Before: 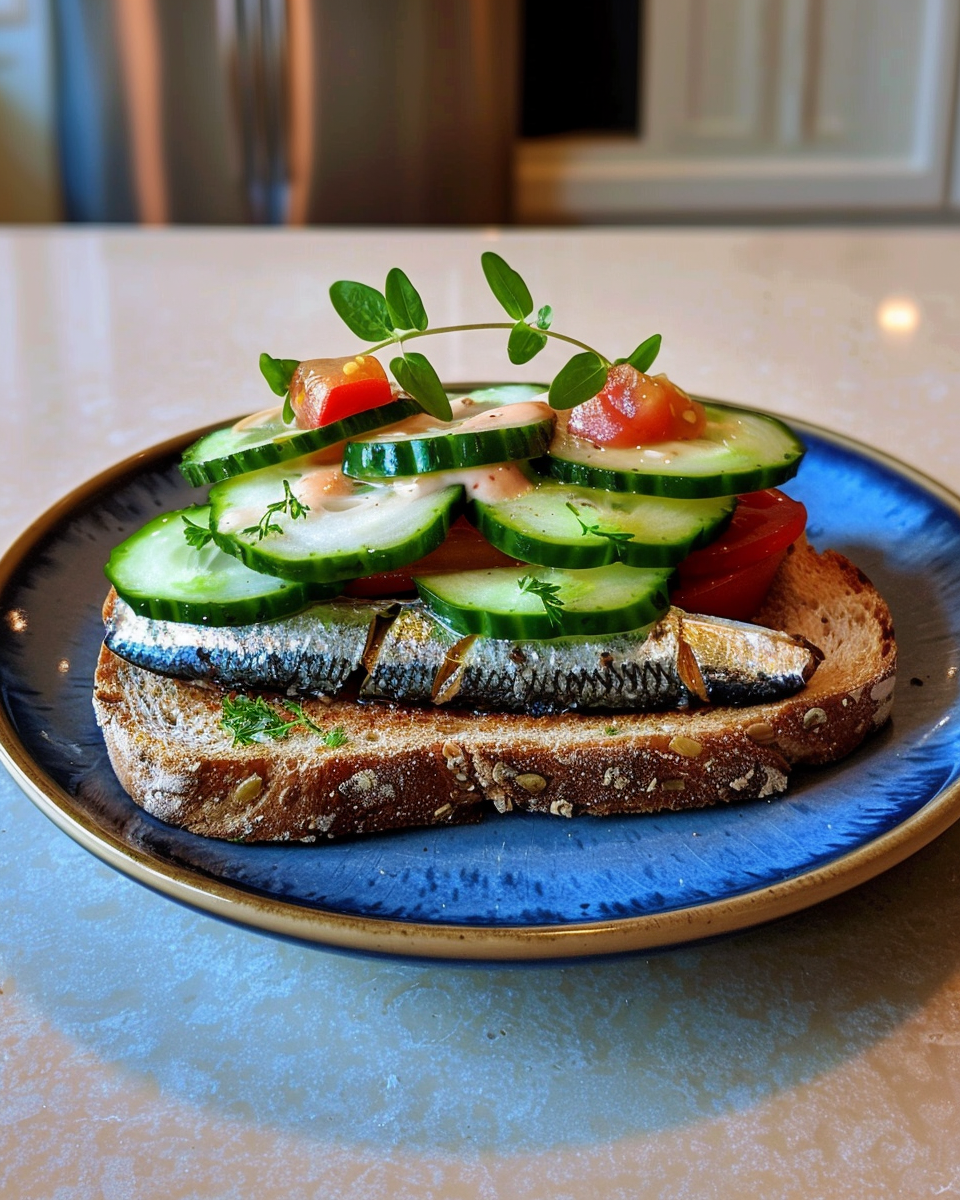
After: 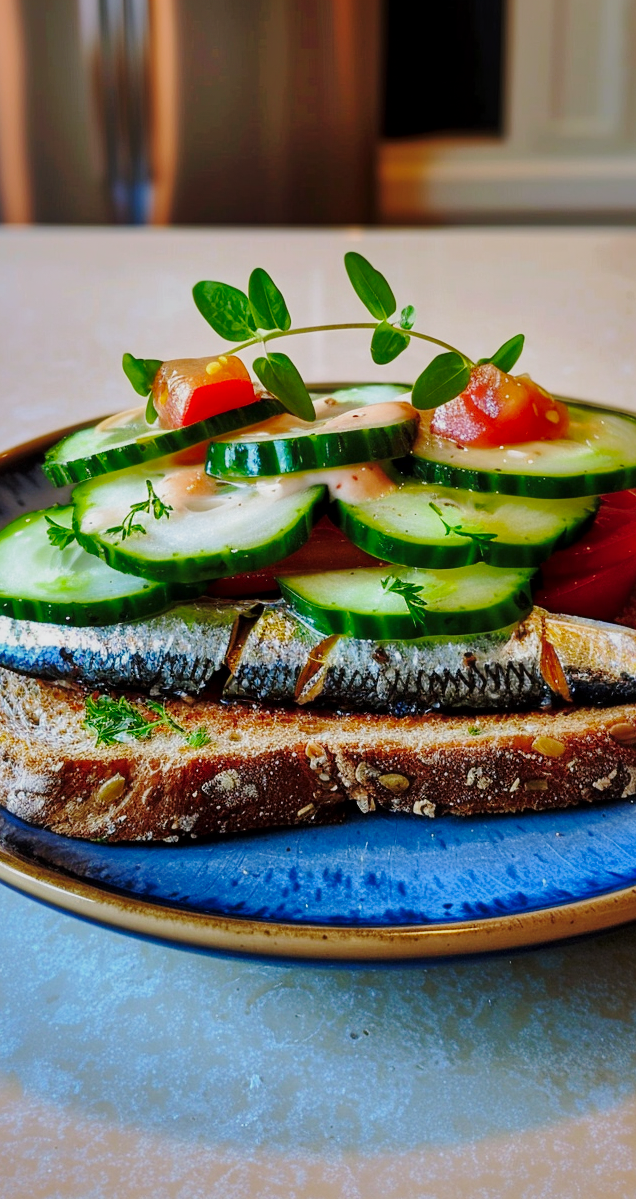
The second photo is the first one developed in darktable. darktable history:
exposure: black level correction 0, exposure -0.73 EV, compensate highlight preservation false
local contrast: mode bilateral grid, contrast 19, coarseness 49, detail 119%, midtone range 0.2
crop and rotate: left 14.286%, right 19.415%
base curve: curves: ch0 [(0, 0) (0.028, 0.03) (0.121, 0.232) (0.46, 0.748) (0.859, 0.968) (1, 1)], preserve colors none
shadows and highlights: highlights color adjustment 89.15%
